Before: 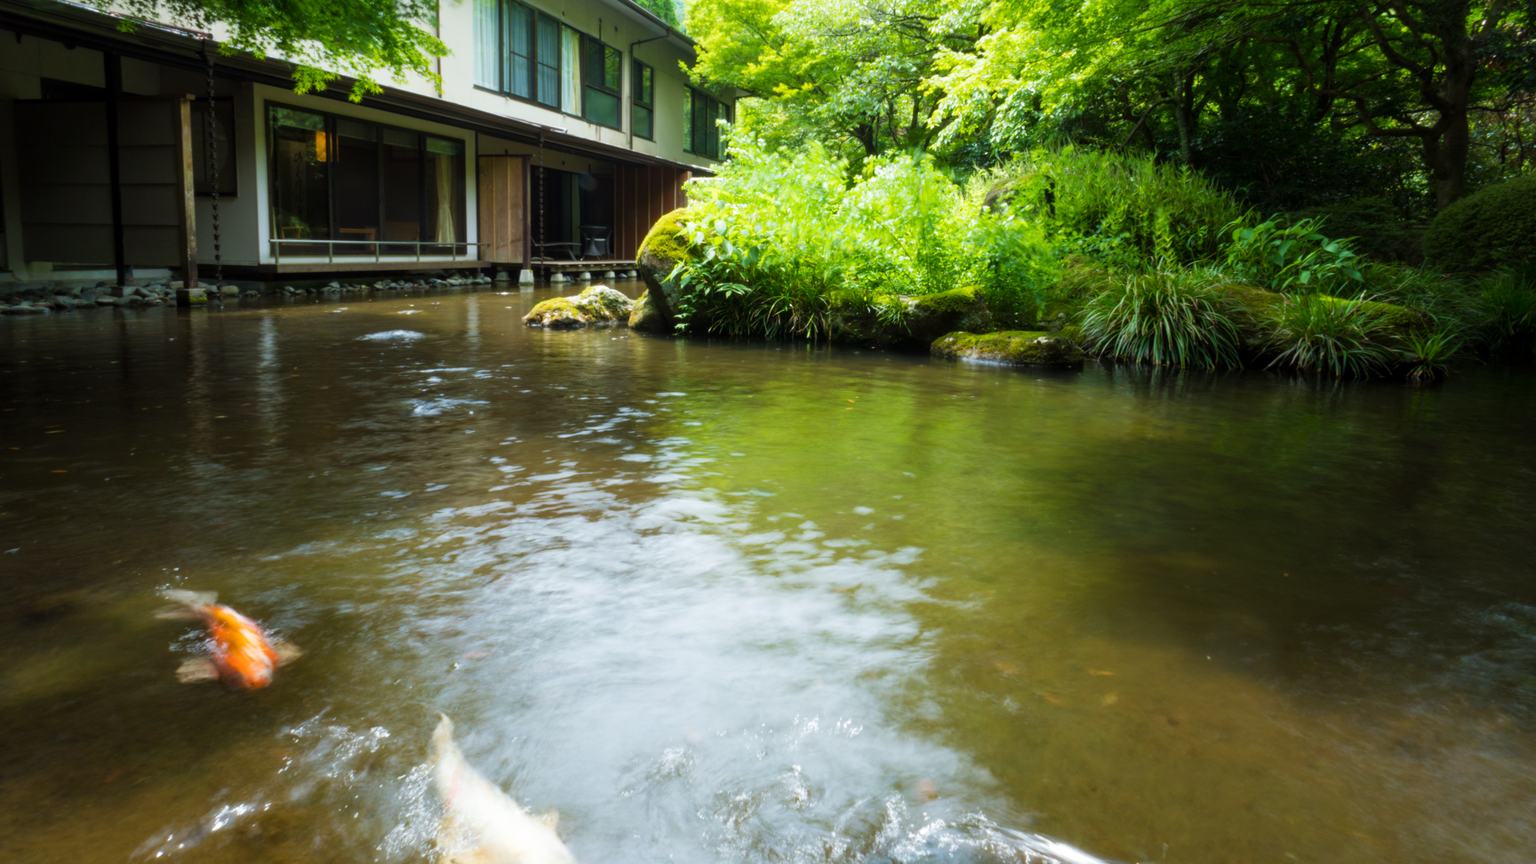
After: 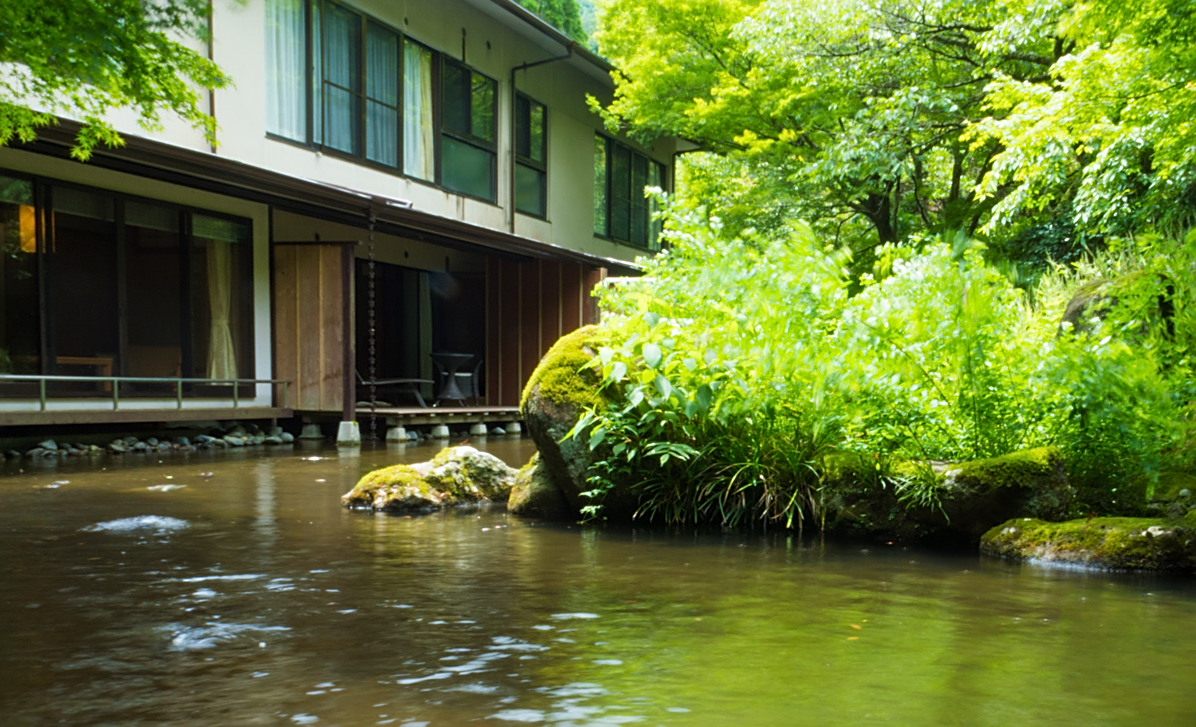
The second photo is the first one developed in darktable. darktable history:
crop: left 19.763%, right 30.395%, bottom 46.104%
sharpen: on, module defaults
